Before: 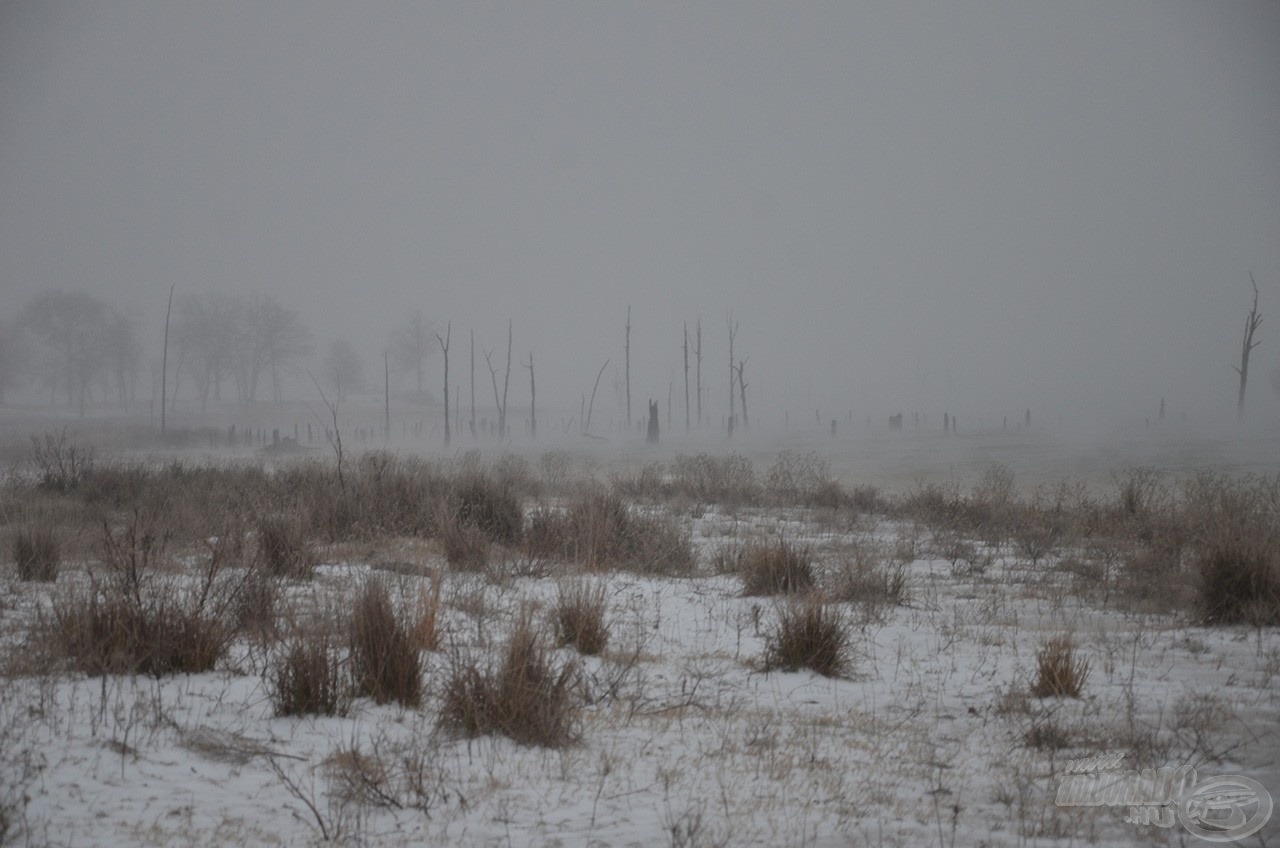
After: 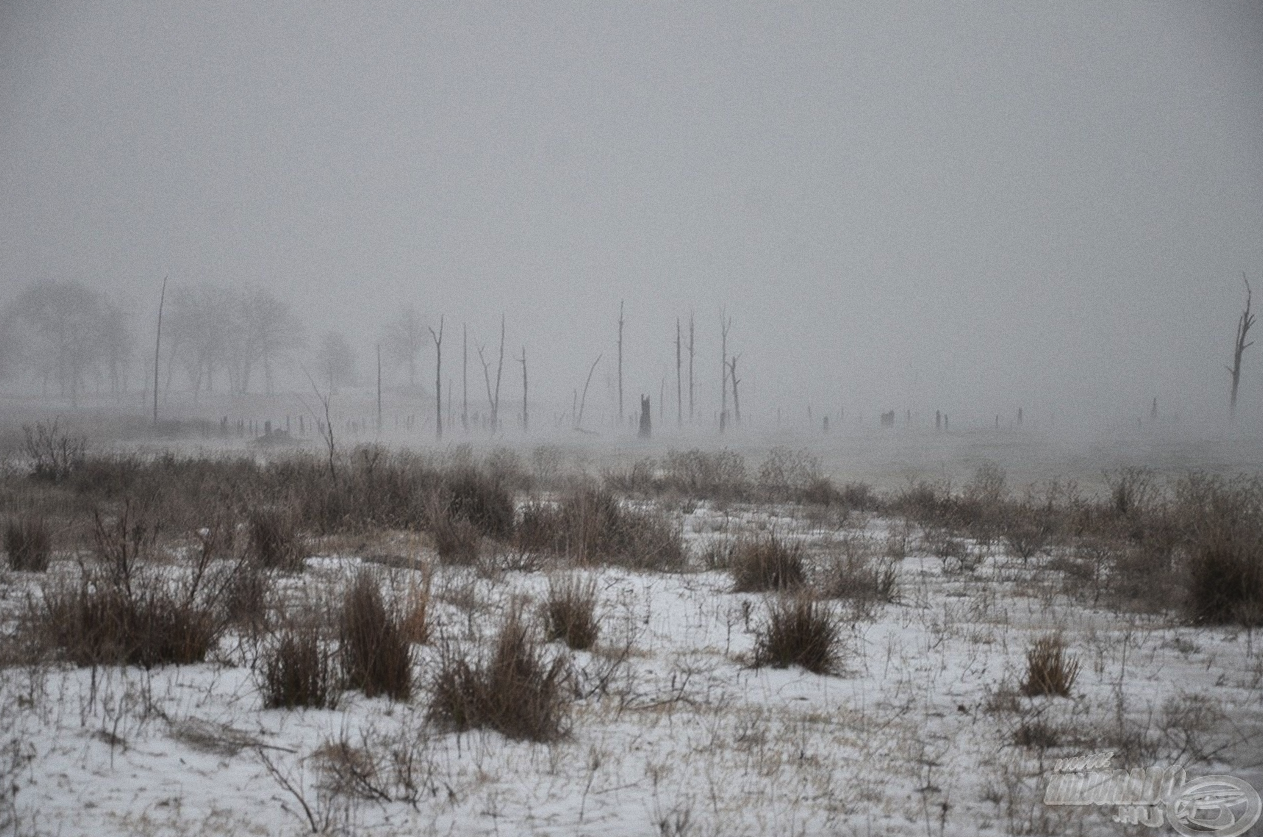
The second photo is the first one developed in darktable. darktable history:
tone equalizer: -8 EV -0.75 EV, -7 EV -0.7 EV, -6 EV -0.6 EV, -5 EV -0.4 EV, -3 EV 0.4 EV, -2 EV 0.6 EV, -1 EV 0.7 EV, +0 EV 0.75 EV, edges refinement/feathering 500, mask exposure compensation -1.57 EV, preserve details no
grain: coarseness 0.09 ISO, strength 16.61%
crop and rotate: angle -0.5°
